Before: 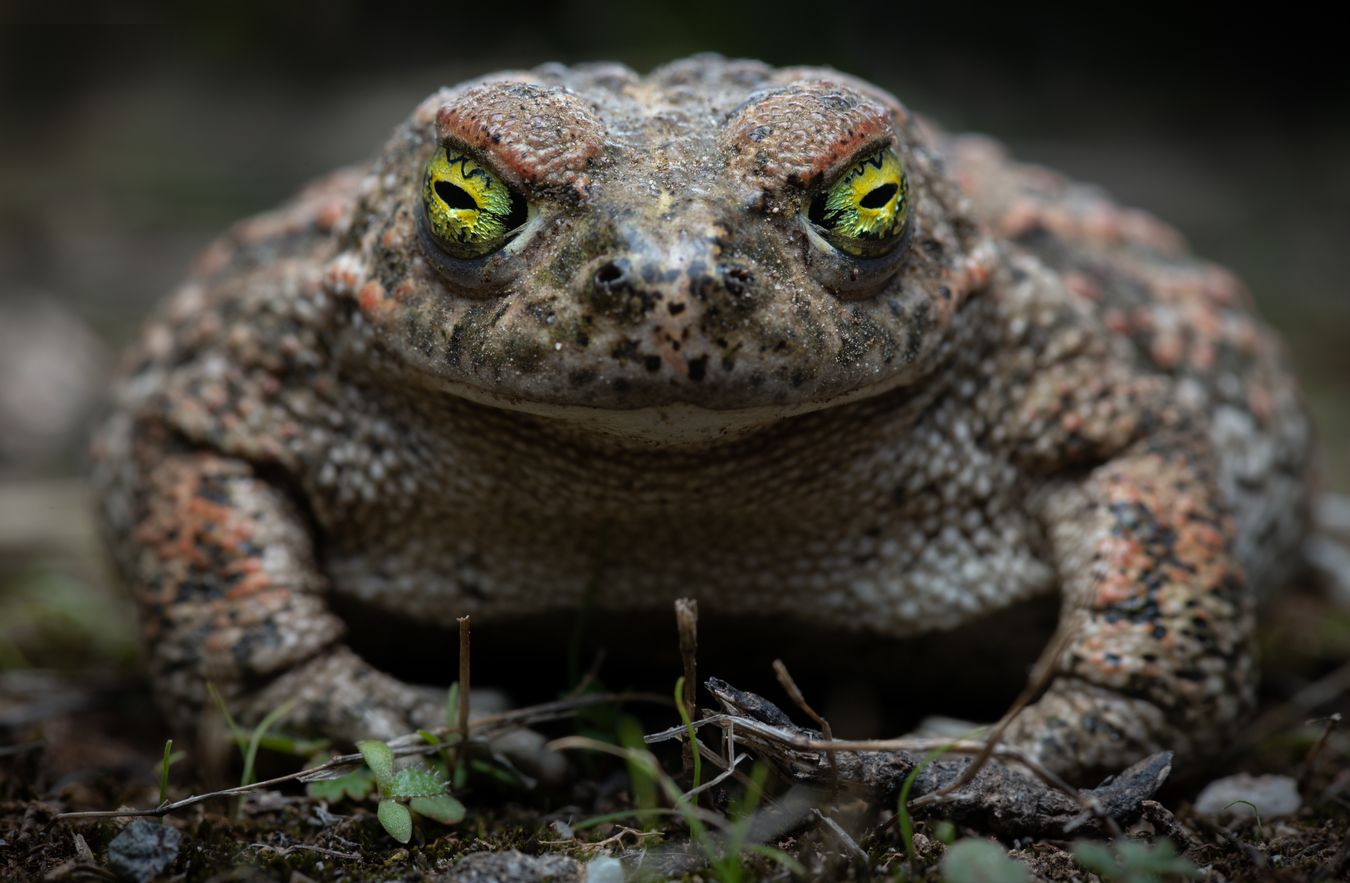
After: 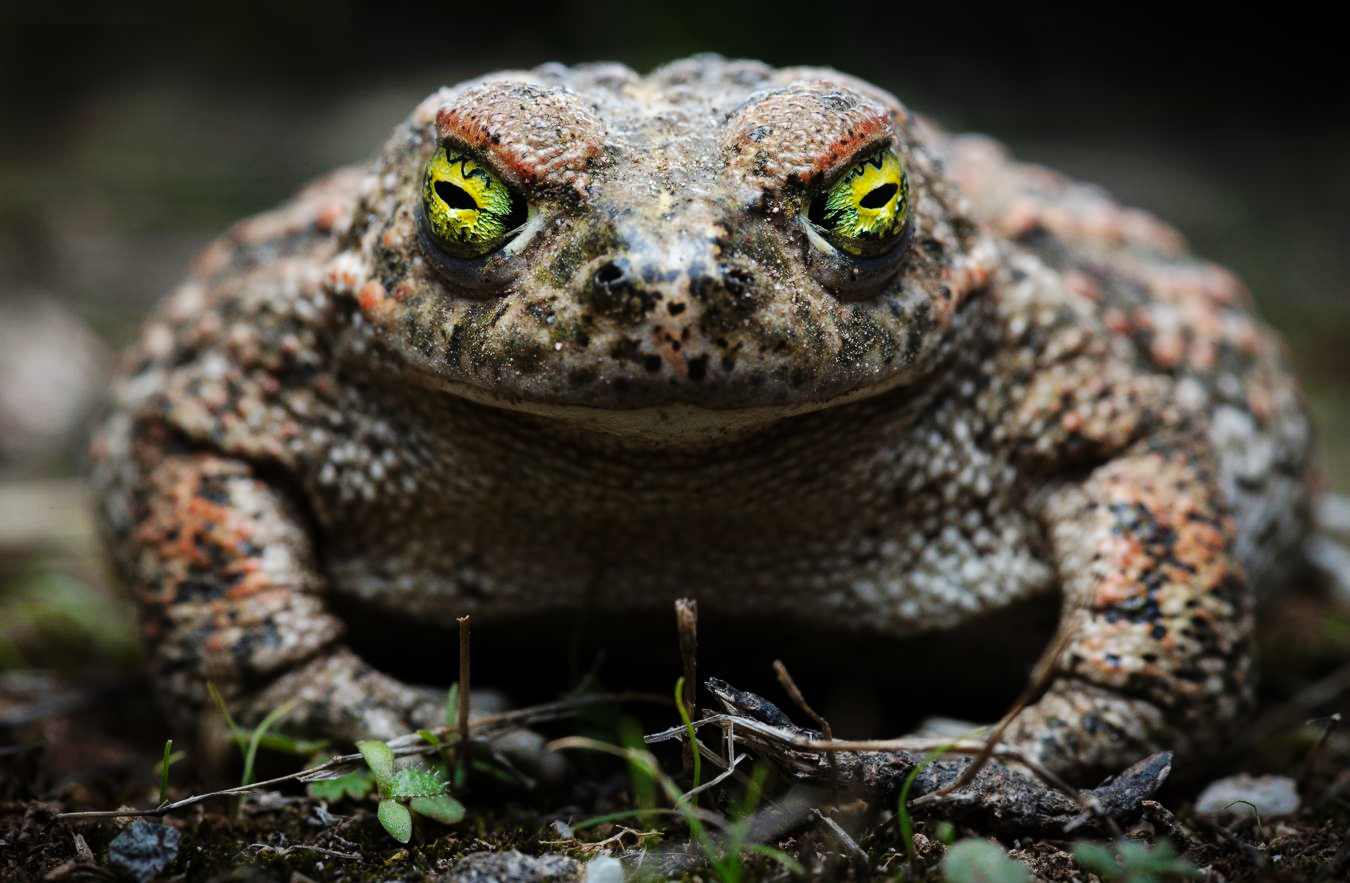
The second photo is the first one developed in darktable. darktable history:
base curve: curves: ch0 [(0, 0) (0.032, 0.025) (0.121, 0.166) (0.206, 0.329) (0.605, 0.79) (1, 1)], preserve colors none
levels: levels [0, 0.498, 0.996]
